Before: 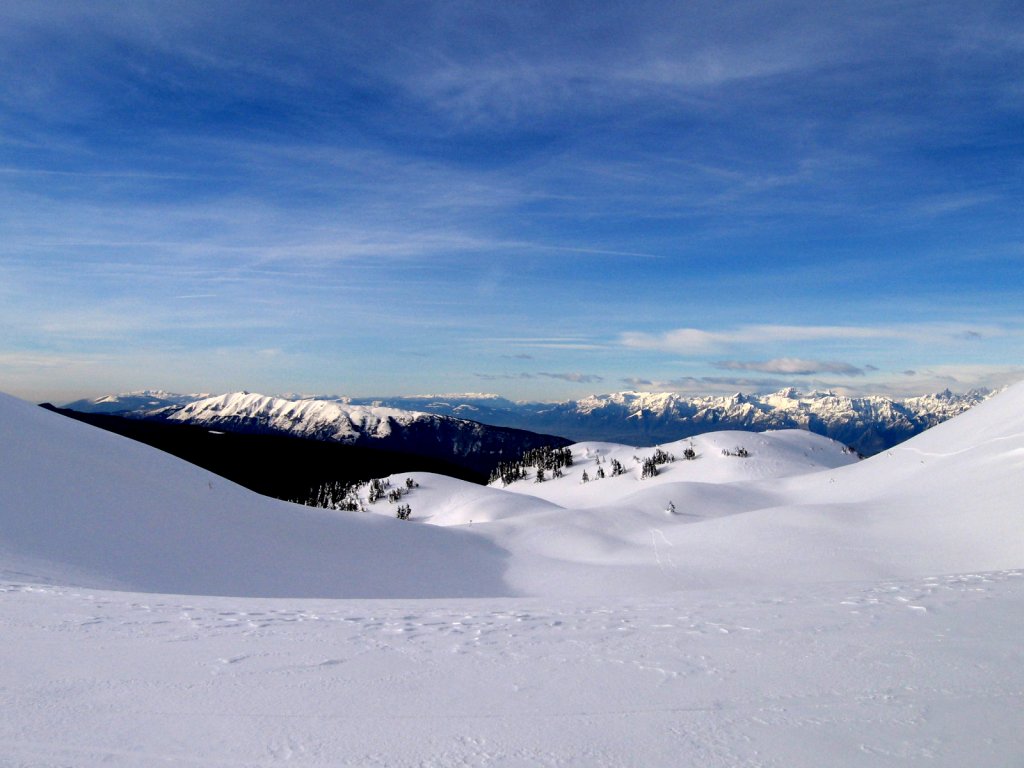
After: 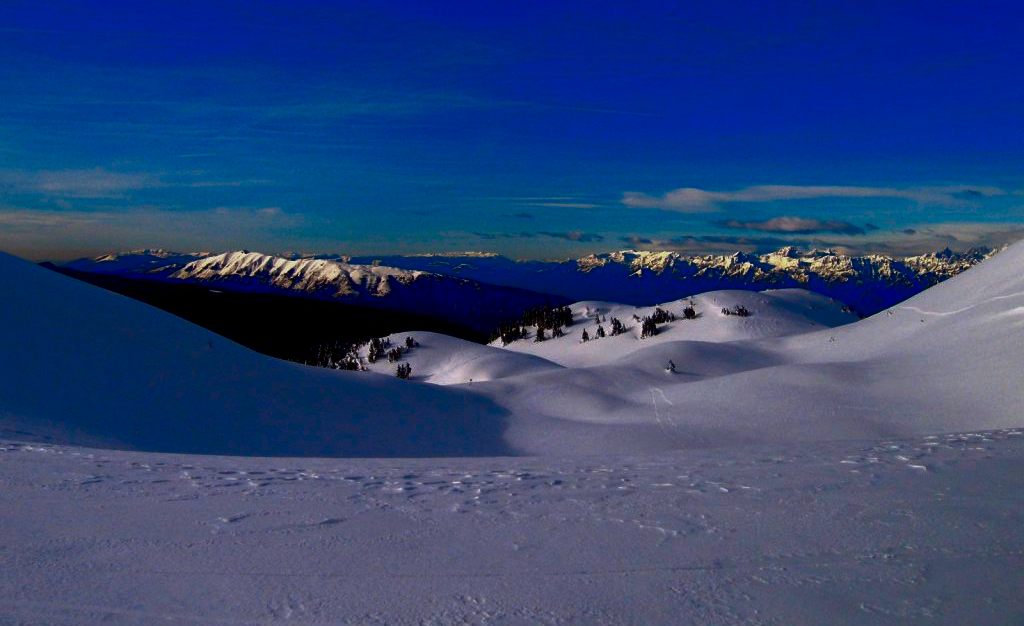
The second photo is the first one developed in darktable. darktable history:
contrast brightness saturation: brightness -0.995, saturation 0.996
exposure: exposure -0.154 EV, compensate highlight preservation false
crop and rotate: top 18.407%
